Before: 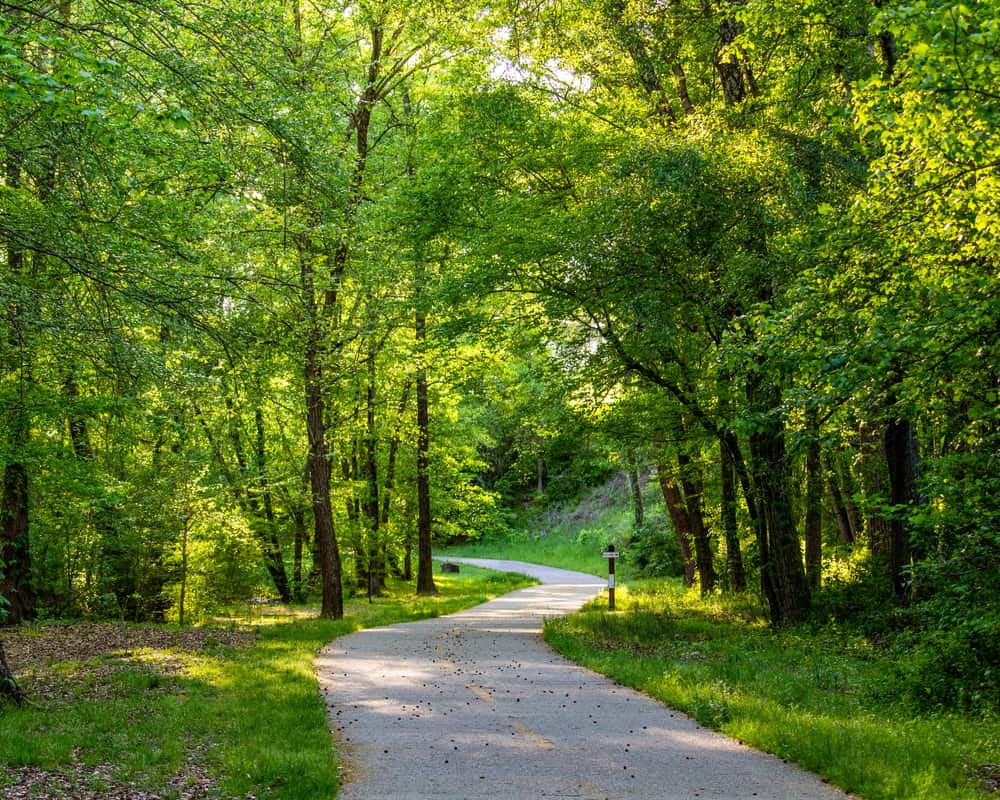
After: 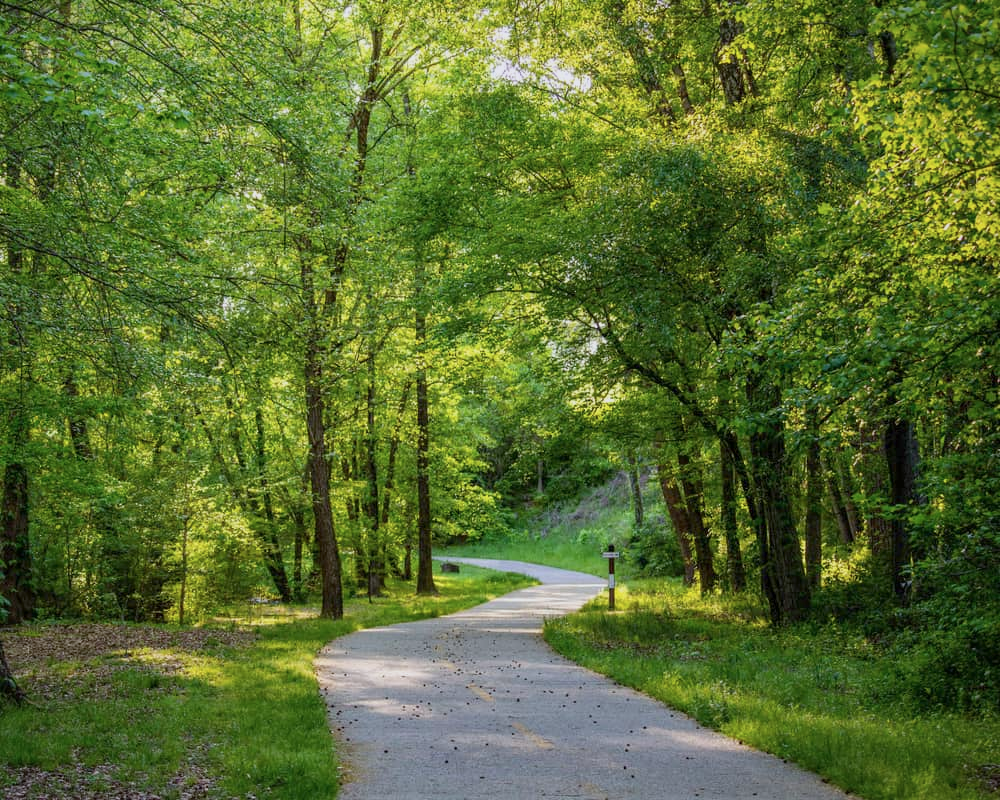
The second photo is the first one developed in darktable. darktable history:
color balance: contrast -15%
white balance: red 0.983, blue 1.036
vignetting: fall-off start 97.23%, saturation -0.024, center (-0.033, -0.042), width/height ratio 1.179, unbound false
